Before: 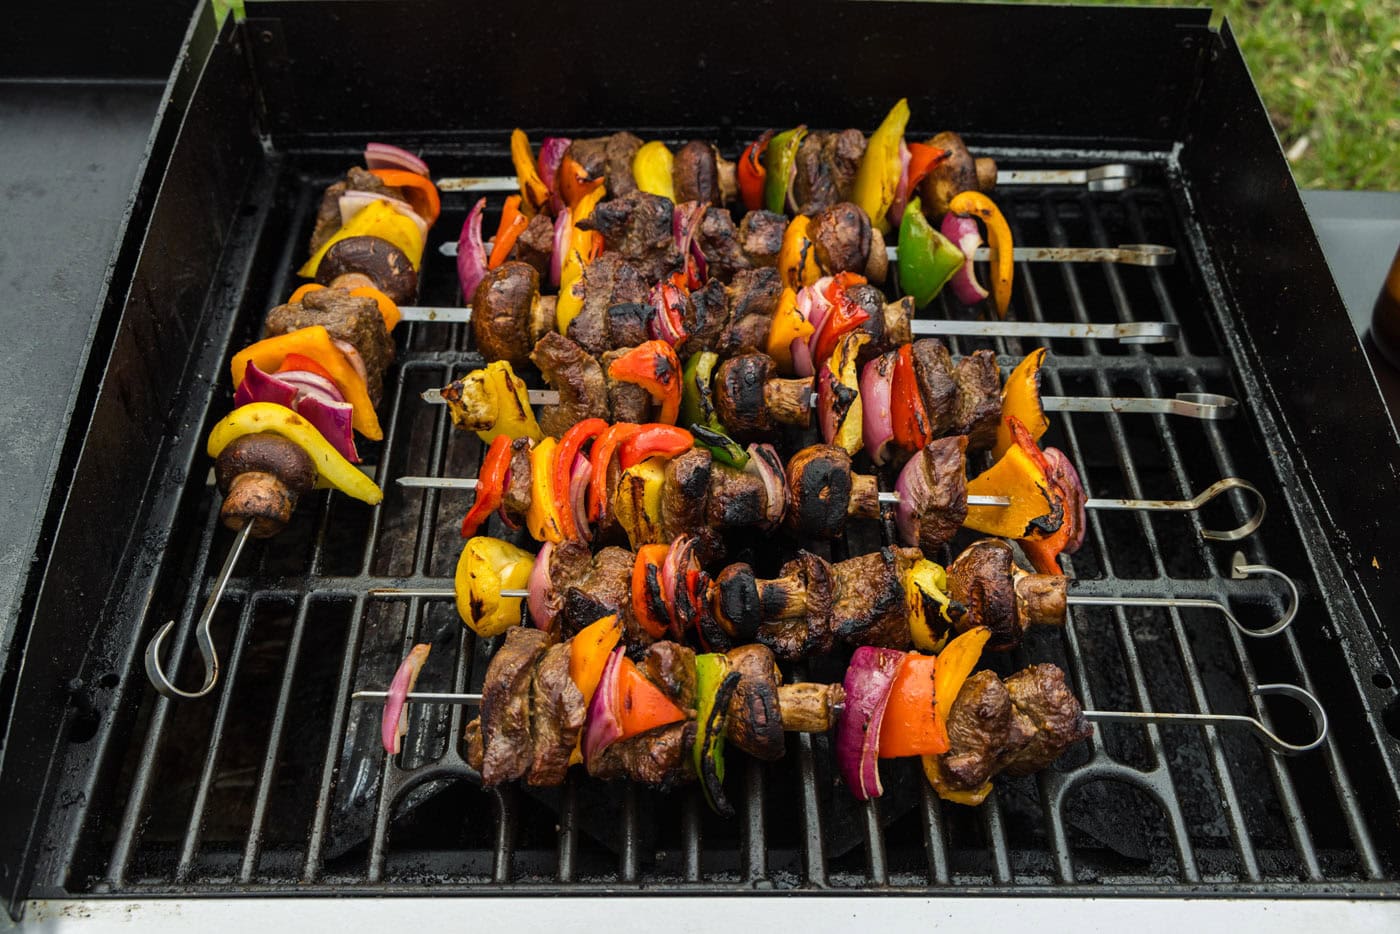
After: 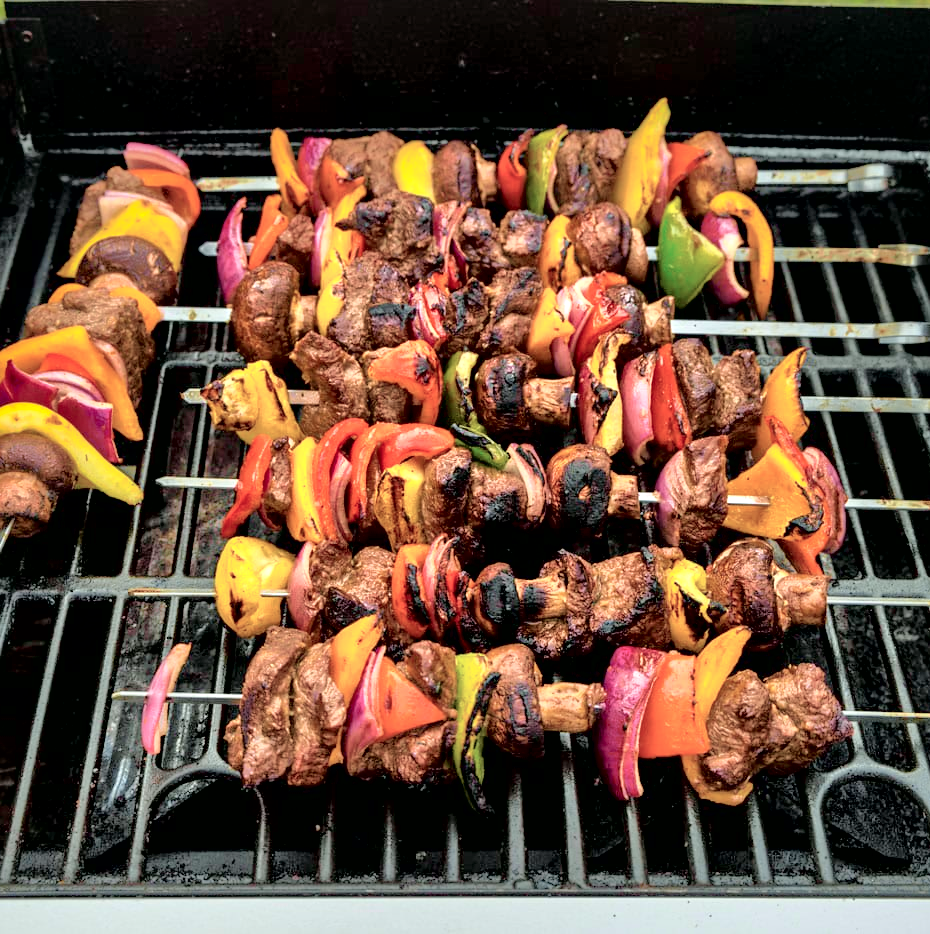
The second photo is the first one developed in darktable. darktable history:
local contrast: mode bilateral grid, contrast 45, coarseness 69, detail 213%, midtone range 0.2
crop: left 17.214%, right 16.293%
velvia: on, module defaults
color balance rgb: shadows lift › chroma 0.742%, shadows lift › hue 115.69°, perceptual saturation grading › global saturation -3.815%
tone curve: curves: ch0 [(0, 0) (0.105, 0.068) (0.195, 0.162) (0.283, 0.283) (0.384, 0.404) (0.485, 0.531) (0.638, 0.681) (0.795, 0.879) (1, 0.977)]; ch1 [(0, 0) (0.161, 0.092) (0.35, 0.33) (0.379, 0.401) (0.456, 0.469) (0.504, 0.501) (0.512, 0.523) (0.58, 0.597) (0.635, 0.646) (1, 1)]; ch2 [(0, 0) (0.371, 0.362) (0.437, 0.437) (0.5, 0.5) (0.53, 0.523) (0.56, 0.58) (0.622, 0.606) (1, 1)], color space Lab, independent channels, preserve colors none
tone equalizer: -7 EV 0.152 EV, -6 EV 0.604 EV, -5 EV 1.13 EV, -4 EV 1.36 EV, -3 EV 1.13 EV, -2 EV 0.6 EV, -1 EV 0.151 EV
shadows and highlights: shadows 39.66, highlights -59.98
